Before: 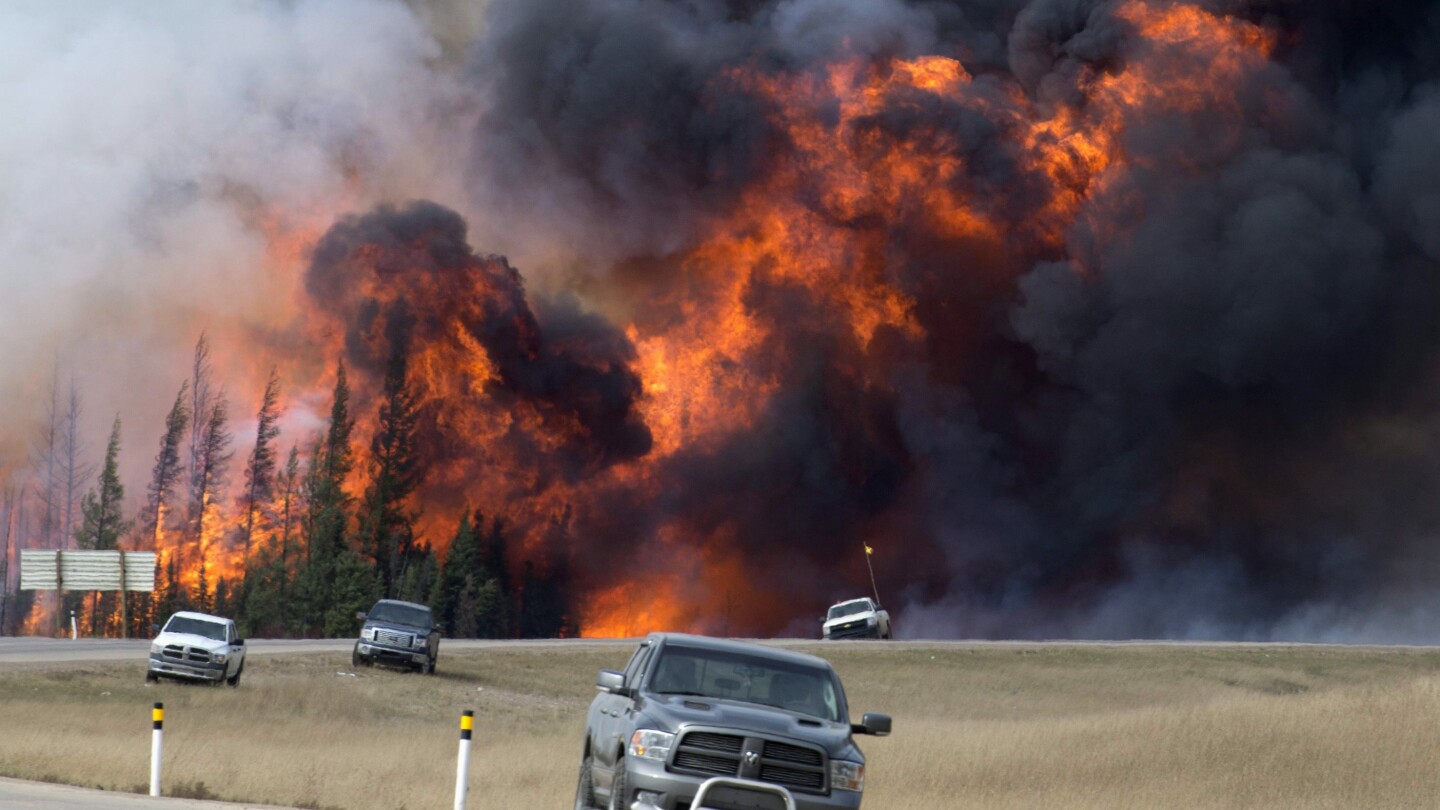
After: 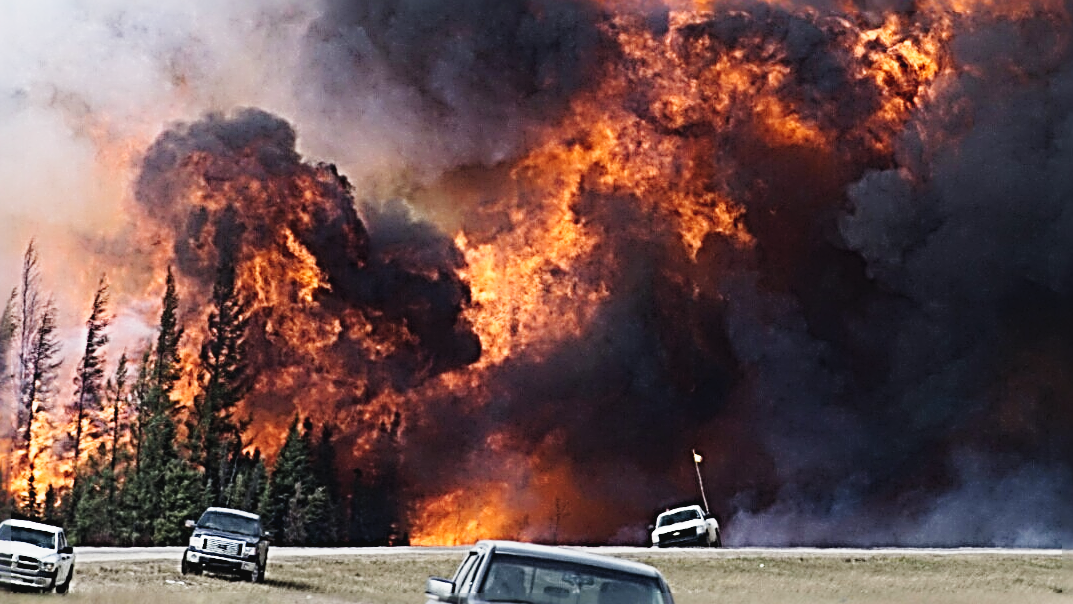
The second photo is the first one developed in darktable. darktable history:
shadows and highlights: radius 93.56, shadows -15.83, white point adjustment 0.261, highlights 32.05, compress 48.66%, soften with gaussian
sharpen: radius 4.041, amount 1.992
crop and rotate: left 11.894%, top 11.438%, right 13.56%, bottom 13.886%
color correction: highlights b* -0.052, saturation 0.871
tone curve: curves: ch0 [(0, 0.029) (0.087, 0.084) (0.227, 0.239) (0.46, 0.576) (0.657, 0.796) (0.861, 0.932) (0.997, 0.951)]; ch1 [(0, 0) (0.353, 0.344) (0.45, 0.46) (0.502, 0.494) (0.534, 0.523) (0.573, 0.576) (0.602, 0.631) (0.647, 0.669) (1, 1)]; ch2 [(0, 0) (0.333, 0.346) (0.385, 0.395) (0.44, 0.466) (0.5, 0.493) (0.521, 0.56) (0.553, 0.579) (0.573, 0.599) (0.667, 0.777) (1, 1)], preserve colors none
